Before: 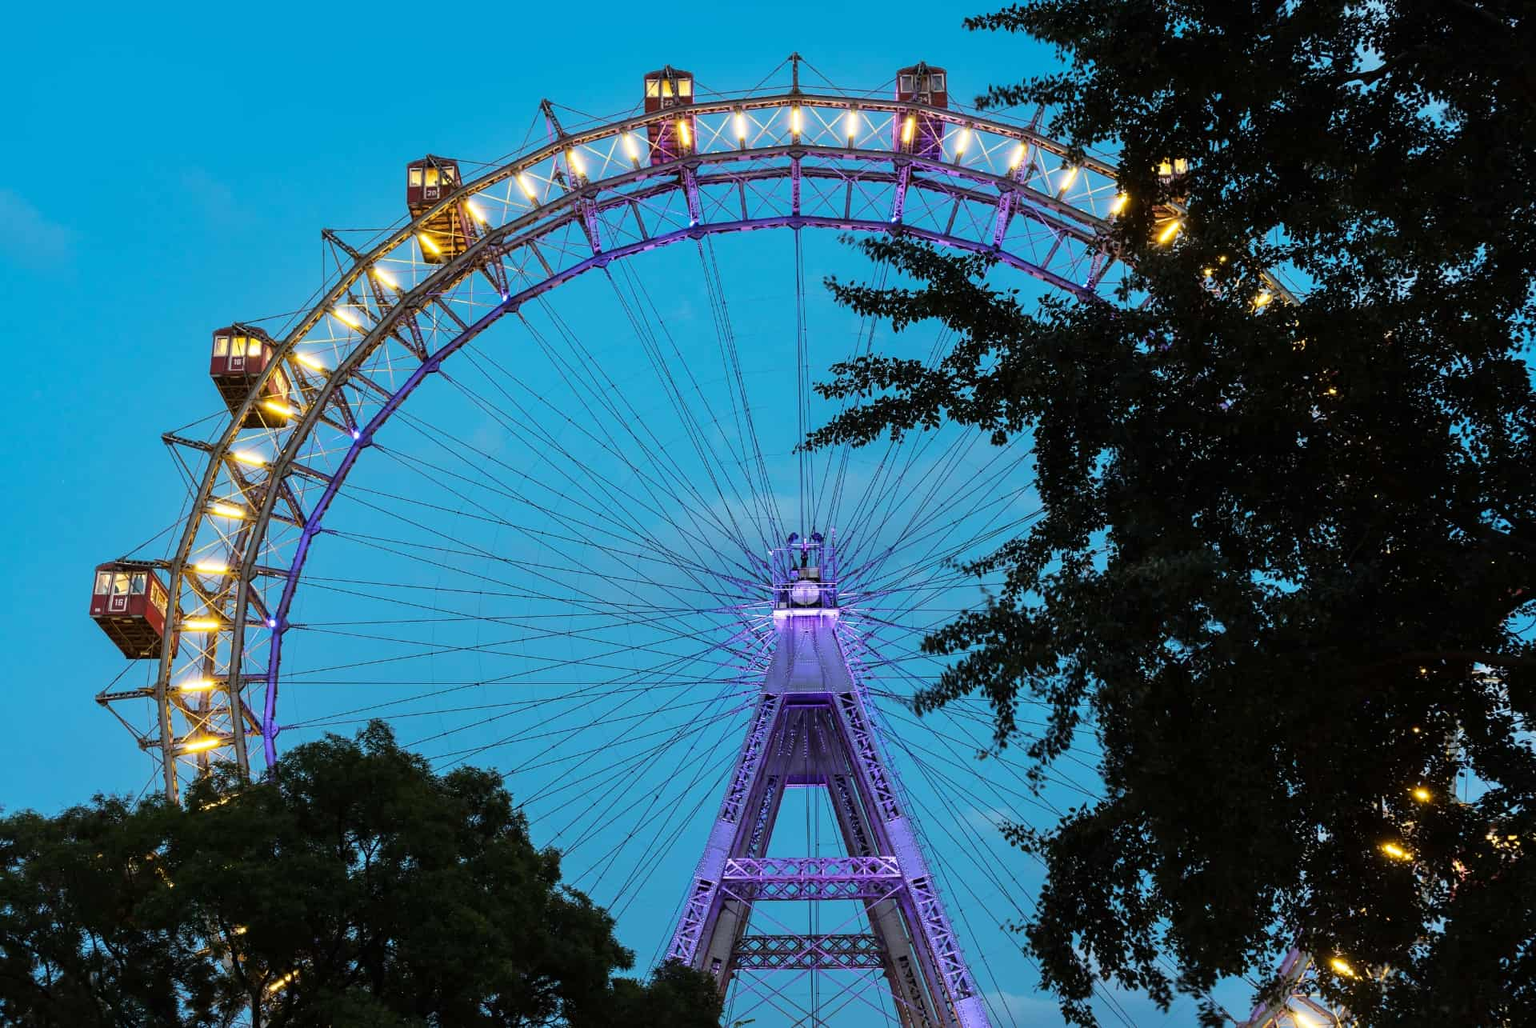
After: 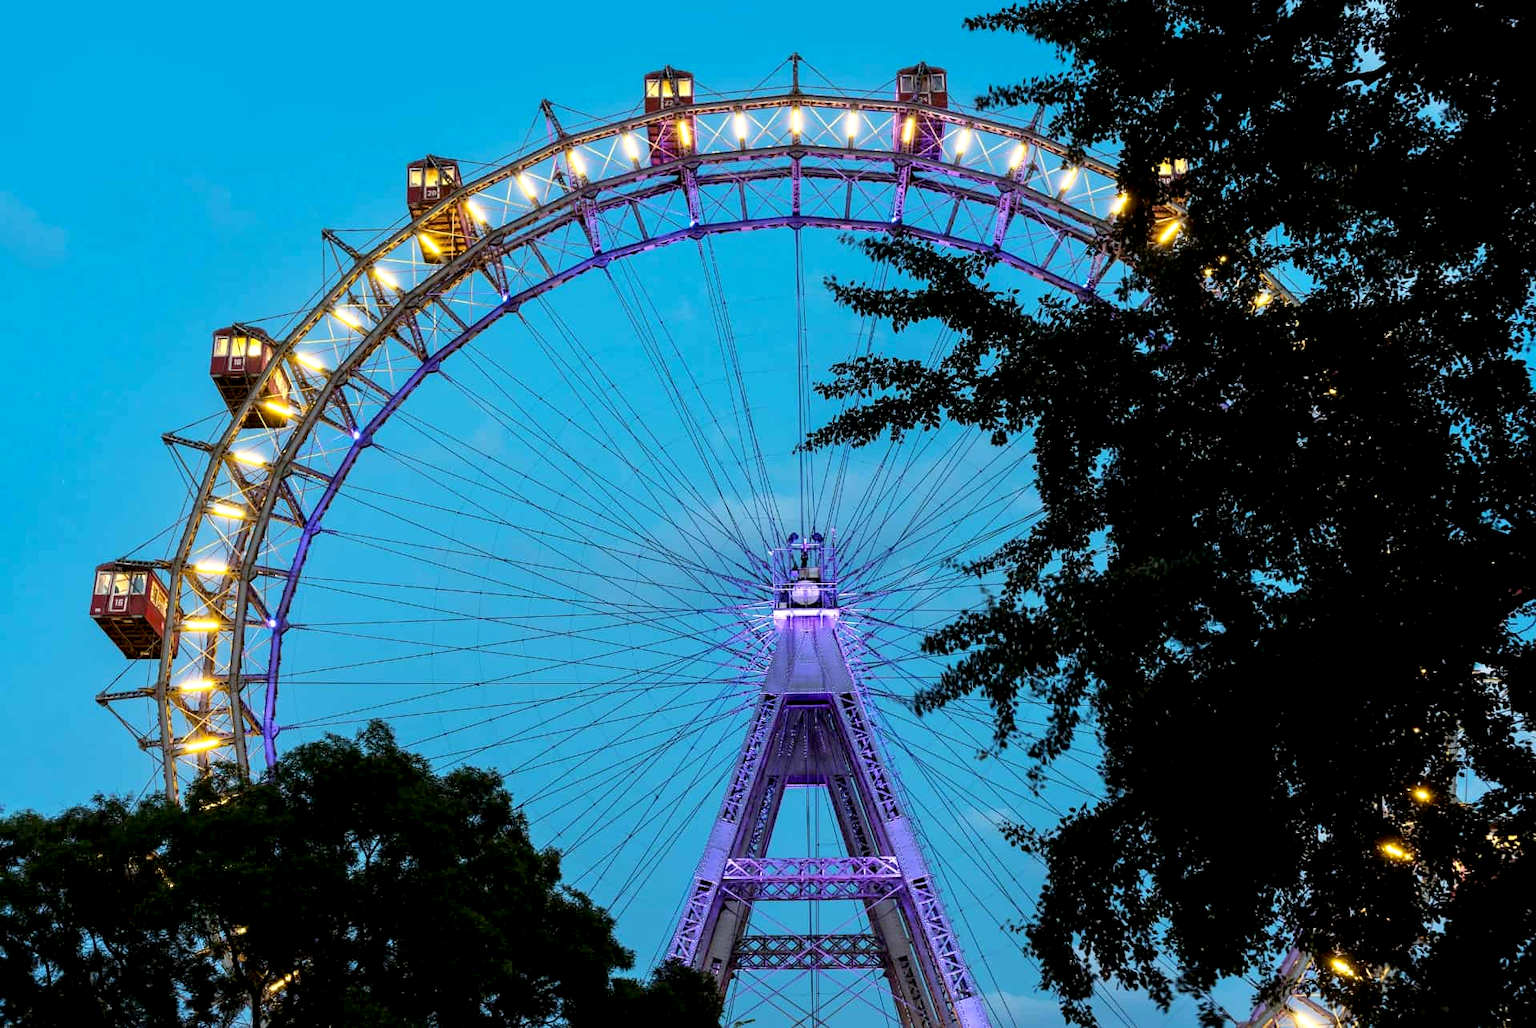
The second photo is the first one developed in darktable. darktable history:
exposure: black level correction 0.007, exposure 0.159 EV, compensate highlight preservation false
levels: levels [0, 0.492, 0.984]
